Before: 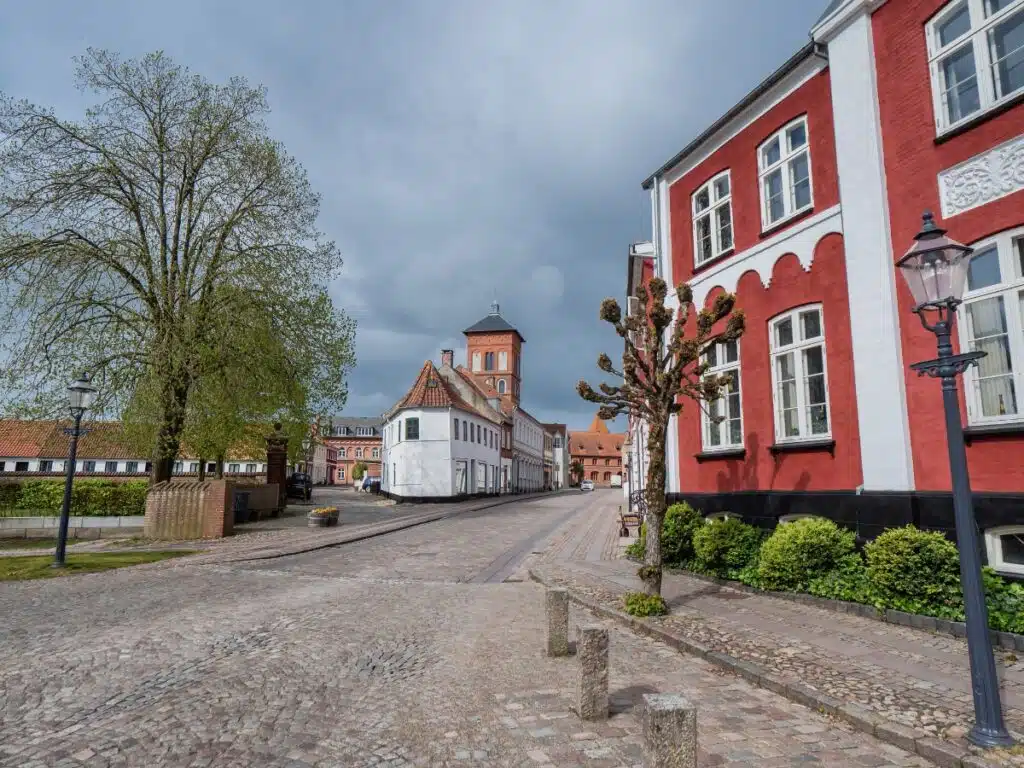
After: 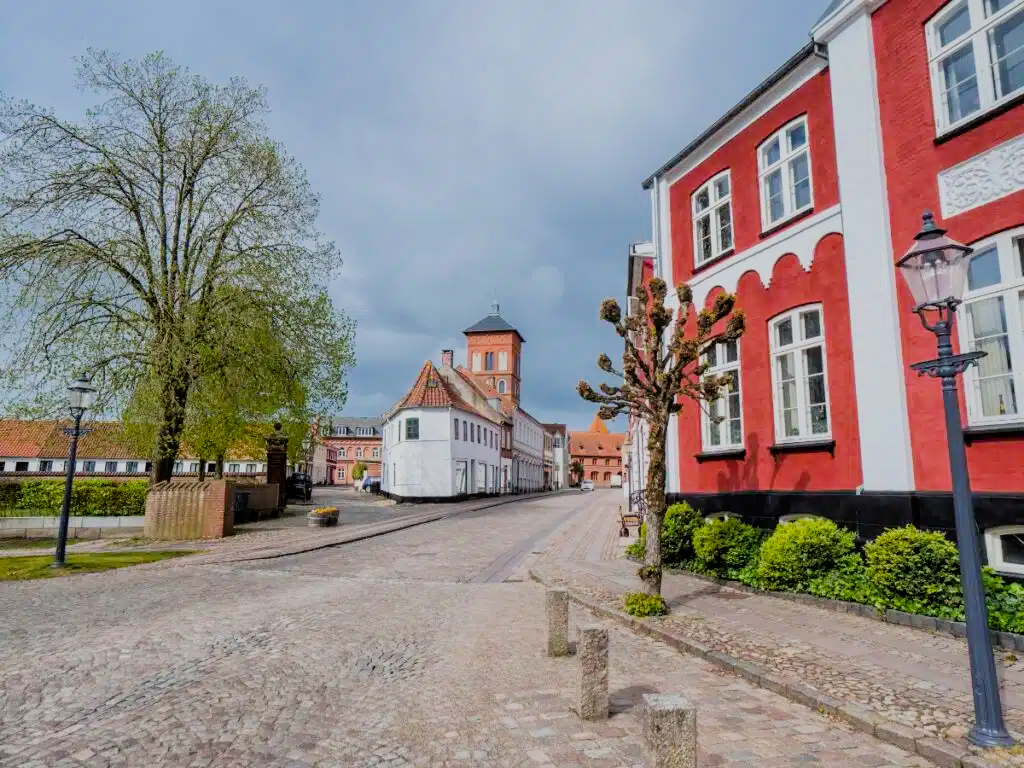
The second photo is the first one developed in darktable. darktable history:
color balance rgb: perceptual saturation grading › global saturation 20%, global vibrance 20%
exposure: black level correction 0, exposure 0.5 EV, compensate exposure bias true, compensate highlight preservation false
filmic rgb: black relative exposure -7.32 EV, white relative exposure 5.09 EV, hardness 3.2
